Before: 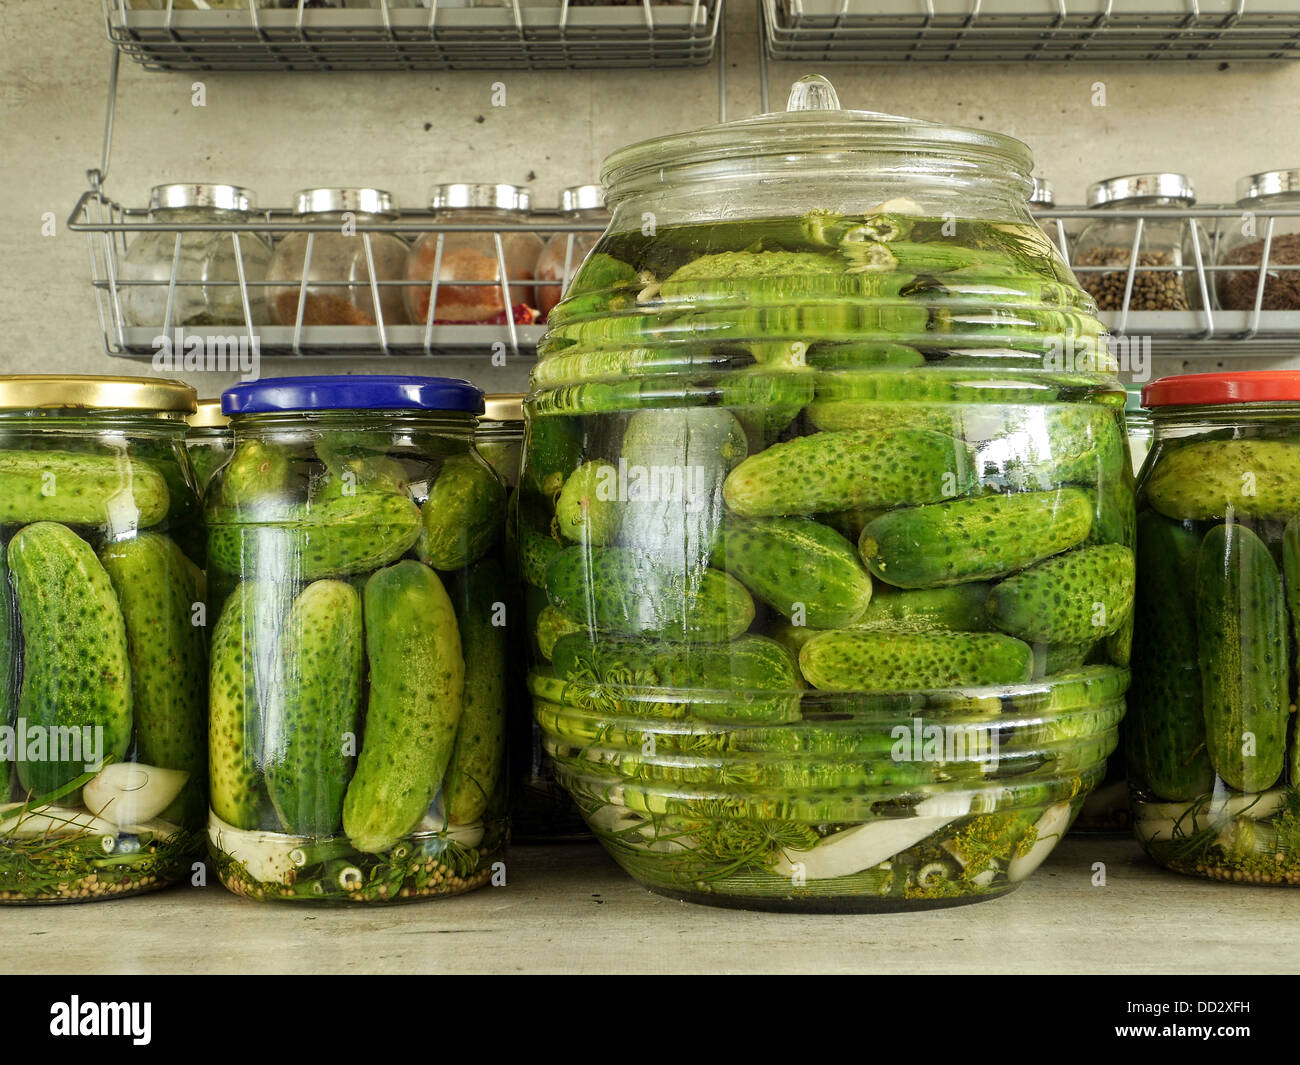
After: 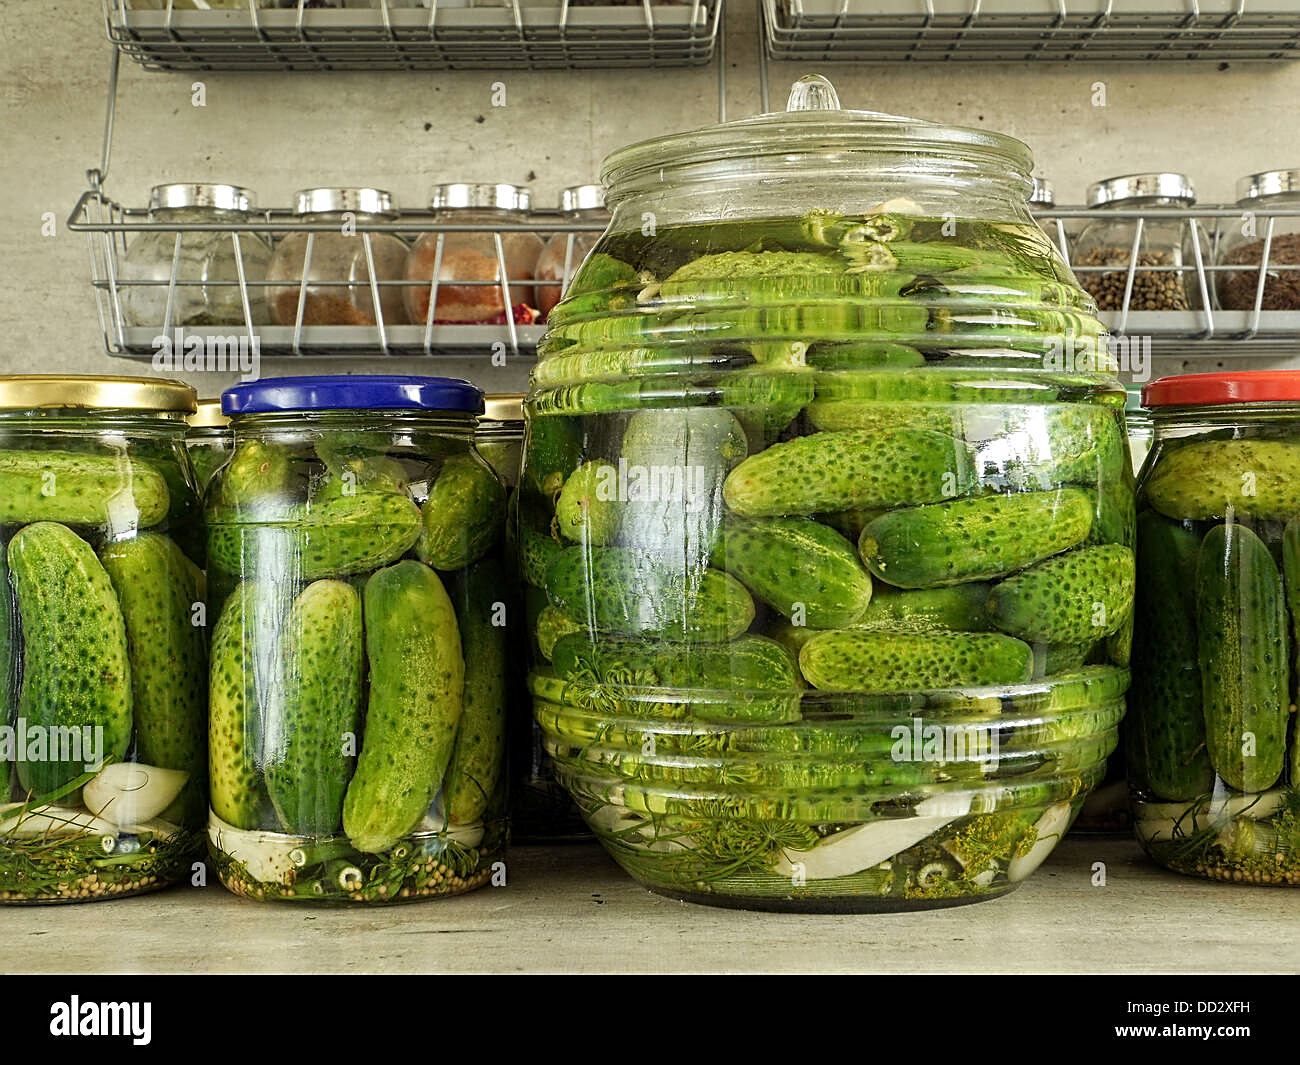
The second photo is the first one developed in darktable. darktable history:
local contrast: mode bilateral grid, contrast 10, coarseness 24, detail 112%, midtone range 0.2
sharpen: on, module defaults
